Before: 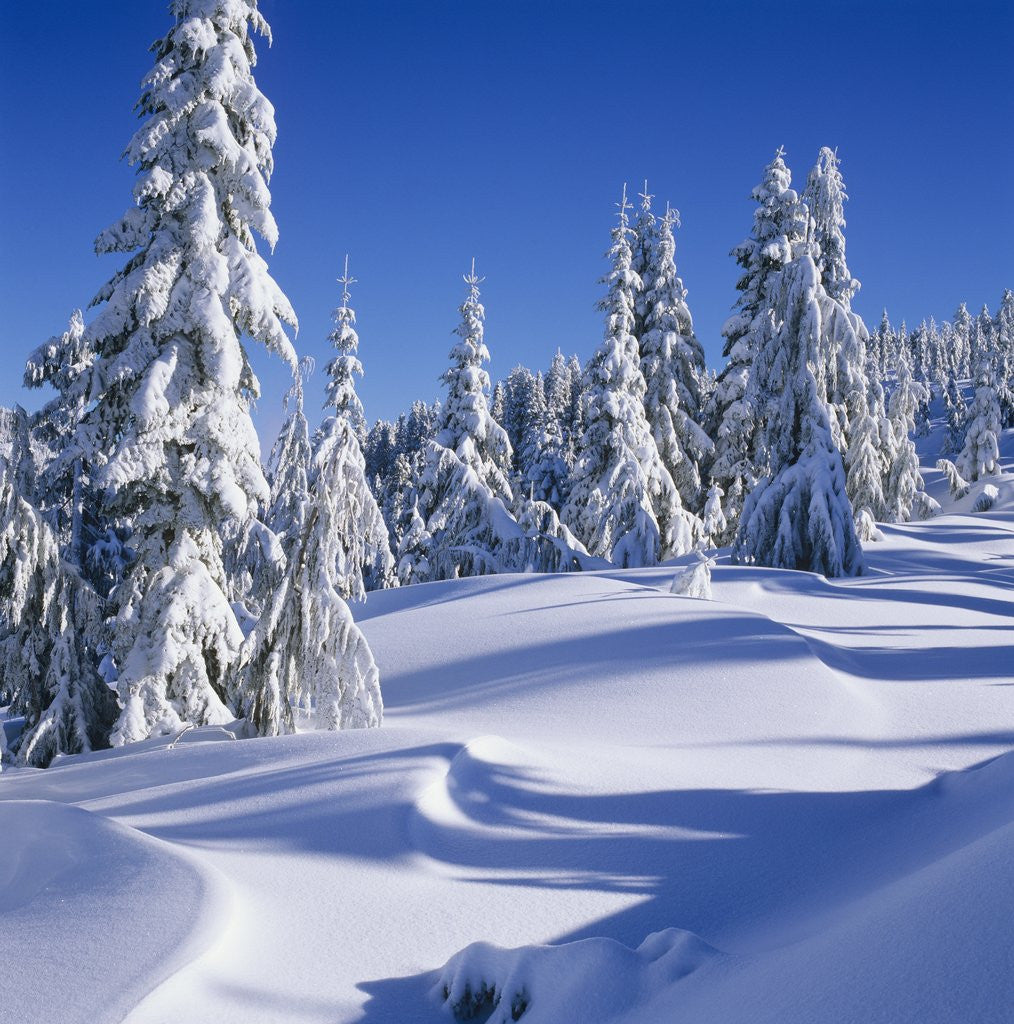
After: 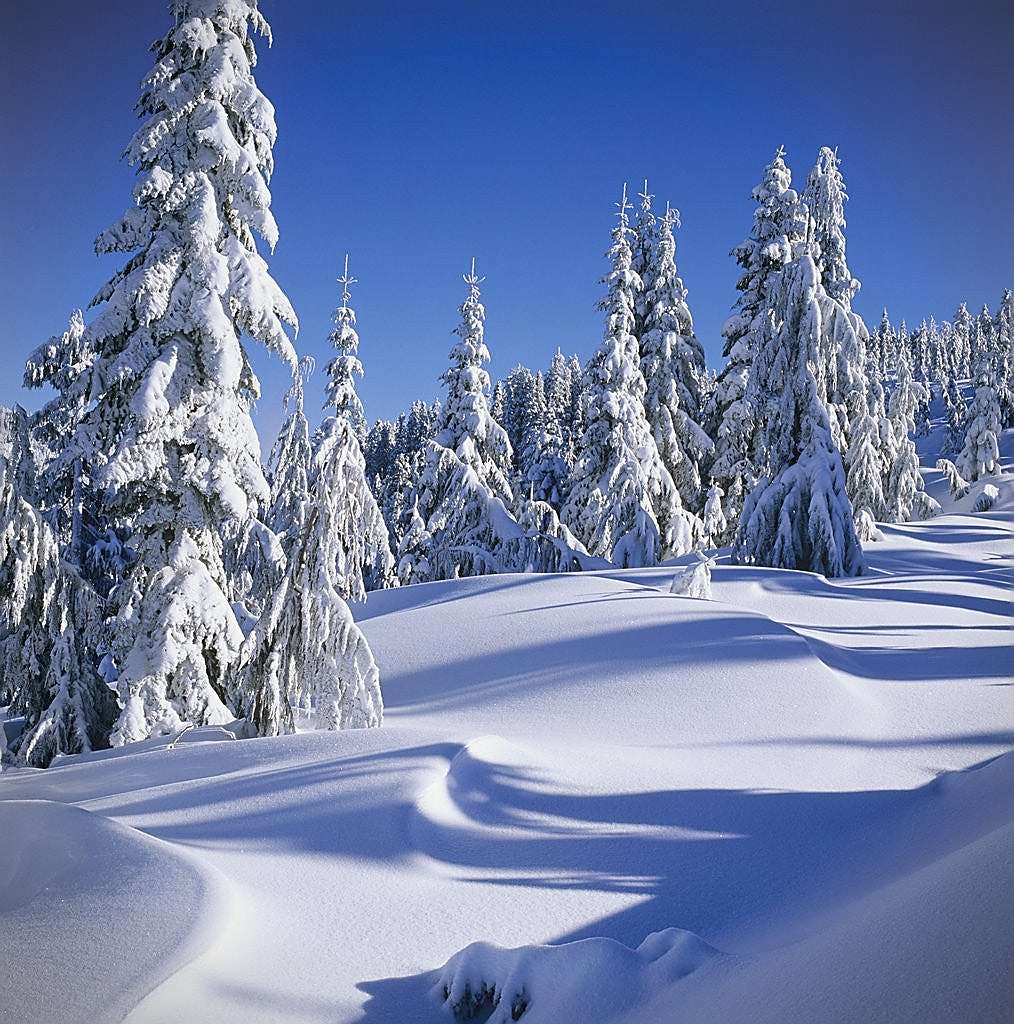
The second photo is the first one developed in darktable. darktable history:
sharpen: radius 1.4, amount 1.25, threshold 0.7
vignetting: fall-off start 91.19%
